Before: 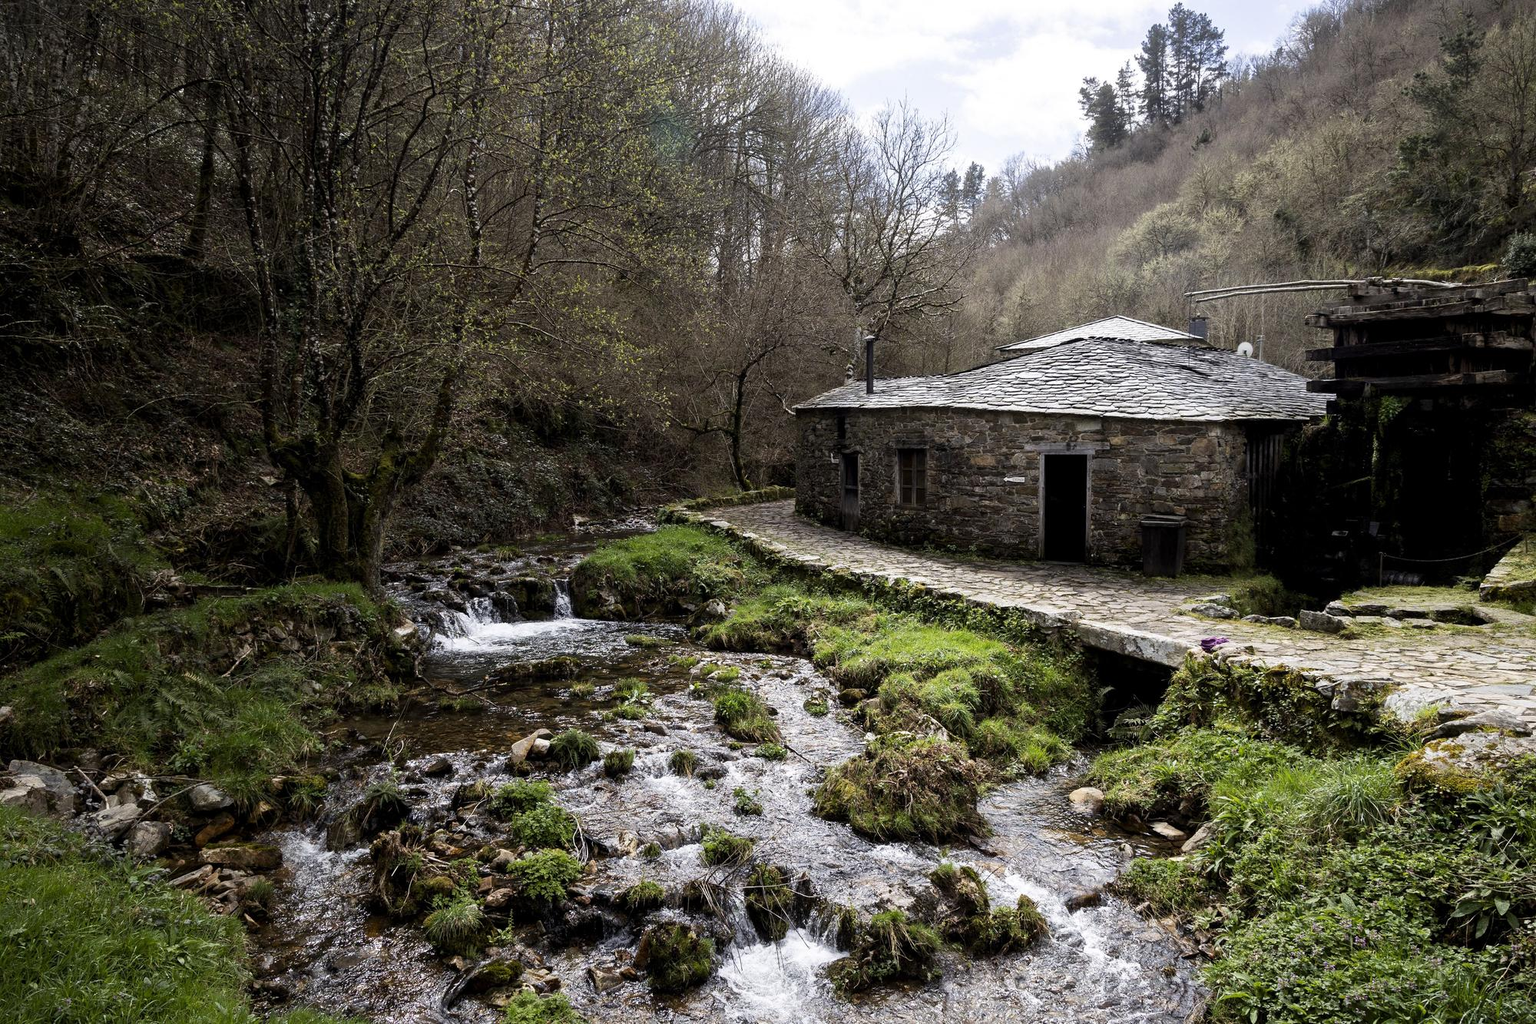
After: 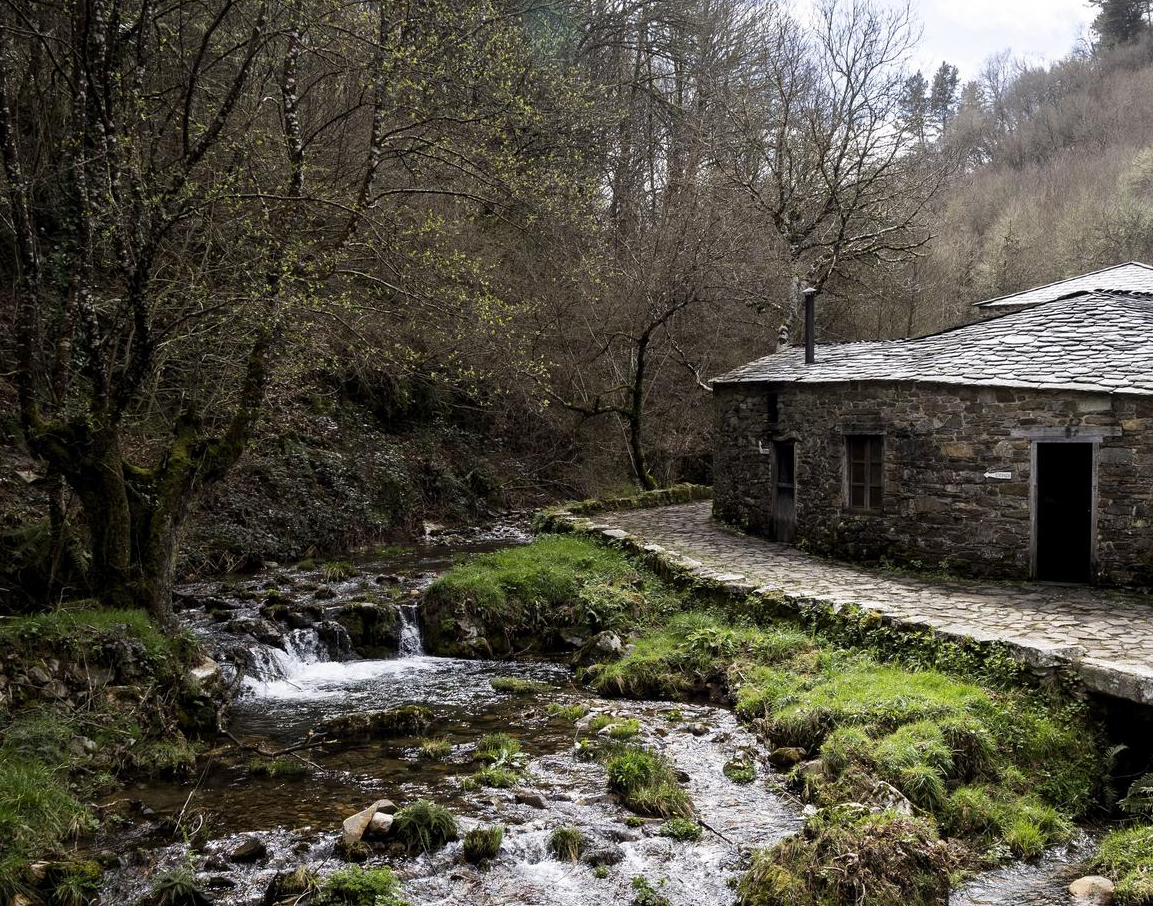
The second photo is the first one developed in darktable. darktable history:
crop: left 16.175%, top 11.237%, right 26.126%, bottom 20.622%
